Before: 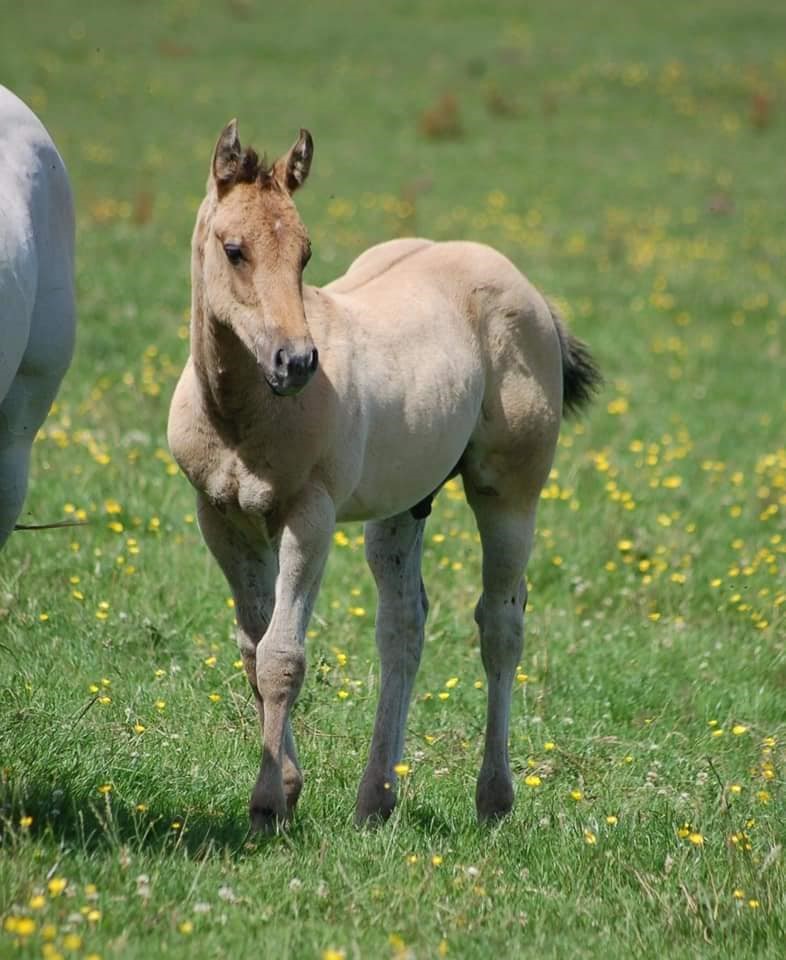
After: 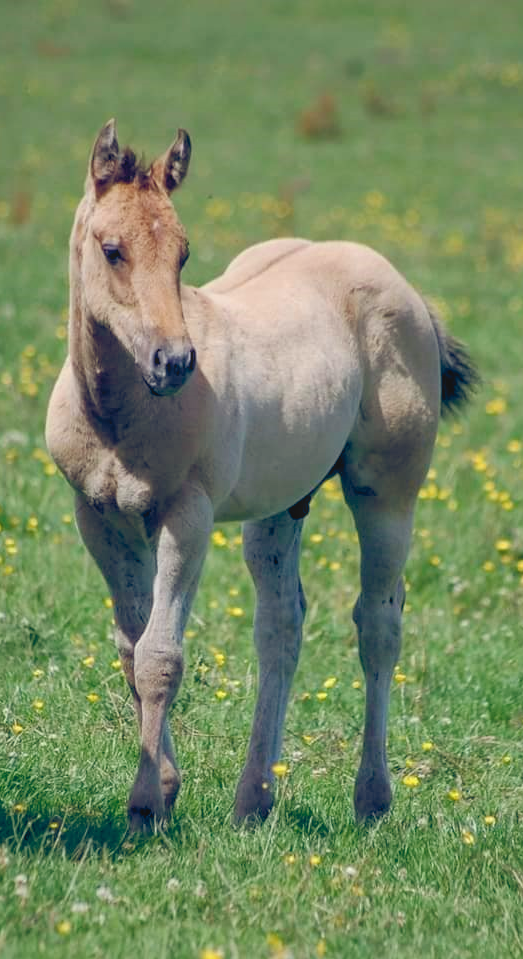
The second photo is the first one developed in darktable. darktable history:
crop and rotate: left 15.639%, right 17.779%
contrast brightness saturation: contrast -0.164, brightness 0.05, saturation -0.122
color balance rgb: global offset › luminance -0.273%, global offset › chroma 0.314%, global offset › hue 259.4°, perceptual saturation grading › global saturation 34.927%, perceptual saturation grading › highlights -29.958%, perceptual saturation grading › shadows 35.304%, global vibrance 14.929%
shadows and highlights: shadows 61.89, white point adjustment 0.559, highlights -33.98, compress 83.7%
local contrast: on, module defaults
